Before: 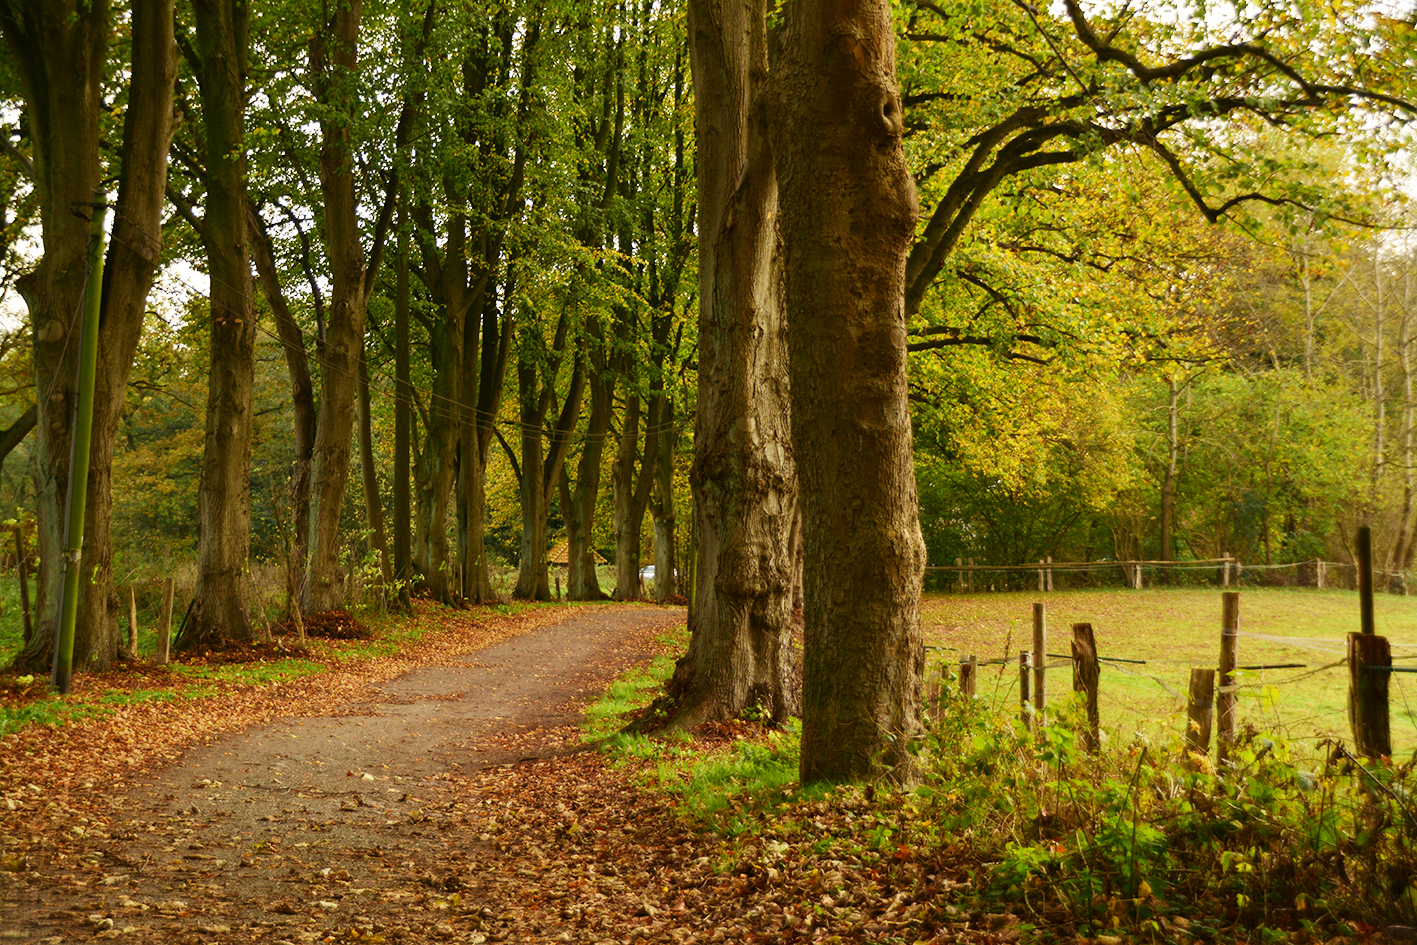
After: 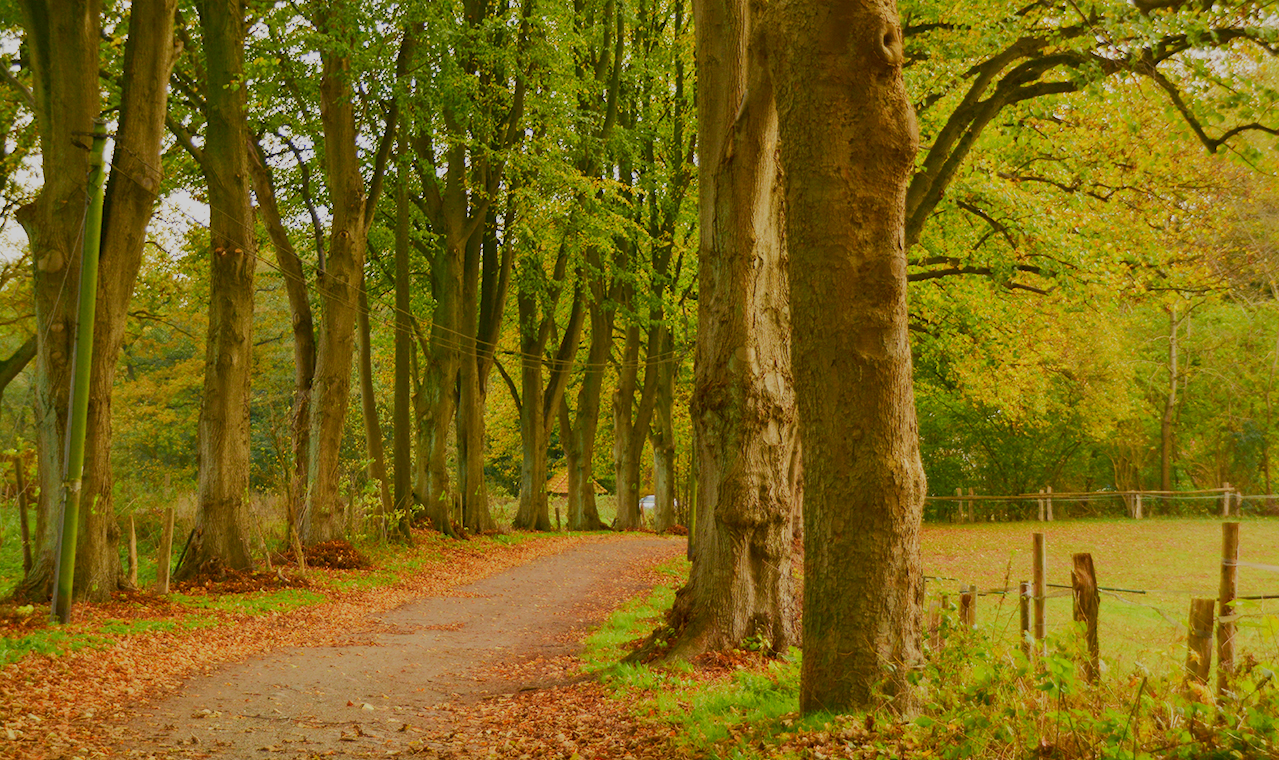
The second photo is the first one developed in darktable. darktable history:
color balance rgb: shadows lift › hue 85.94°, perceptual saturation grading › global saturation 0.6%, perceptual brilliance grading › mid-tones 9.075%, perceptual brilliance grading › shadows 15.616%, contrast -29.682%
shadows and highlights: shadows 40.18, highlights -52.39, low approximation 0.01, soften with gaussian
exposure: black level correction 0.002, compensate highlight preservation false
crop: top 7.443%, right 9.709%, bottom 12.084%
